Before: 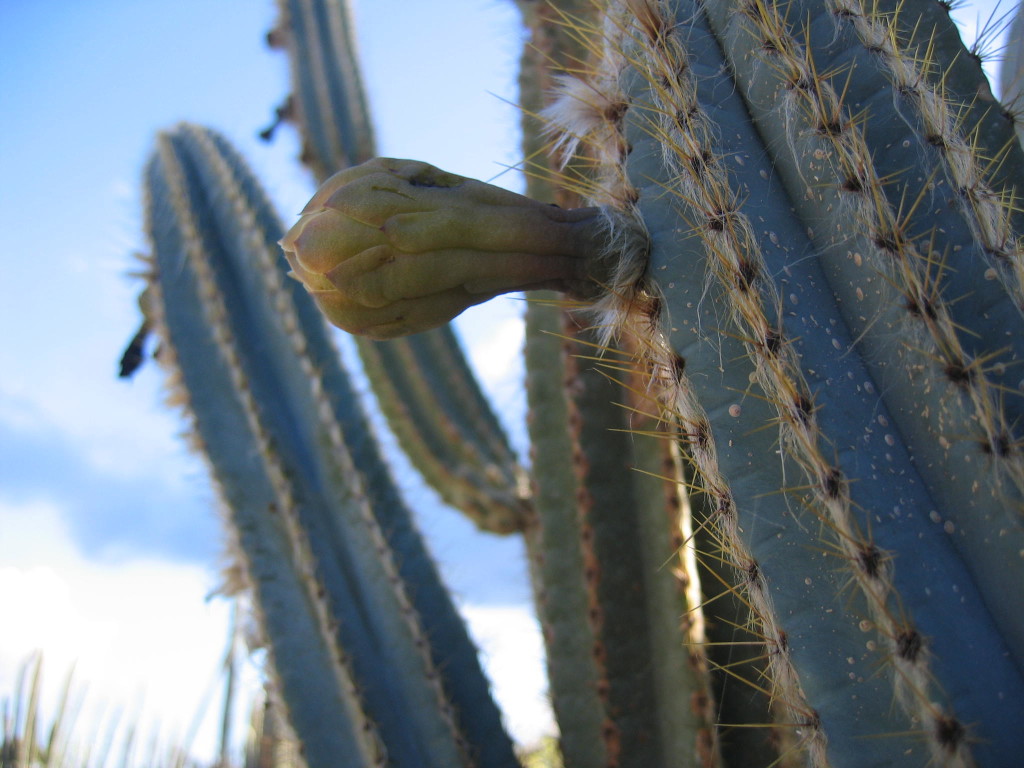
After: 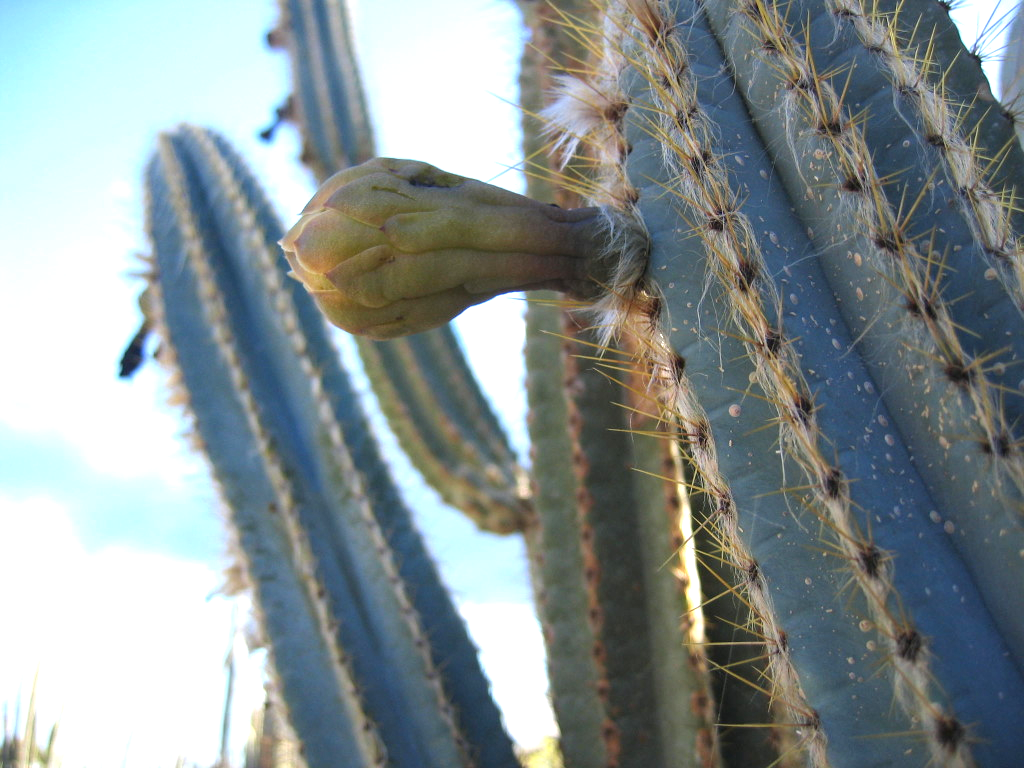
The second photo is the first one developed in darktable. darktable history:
exposure: exposure 0.781 EV, compensate highlight preservation false
contrast equalizer: octaves 7, y [[0.6 ×6], [0.55 ×6], [0 ×6], [0 ×6], [0 ×6]], mix 0.15
